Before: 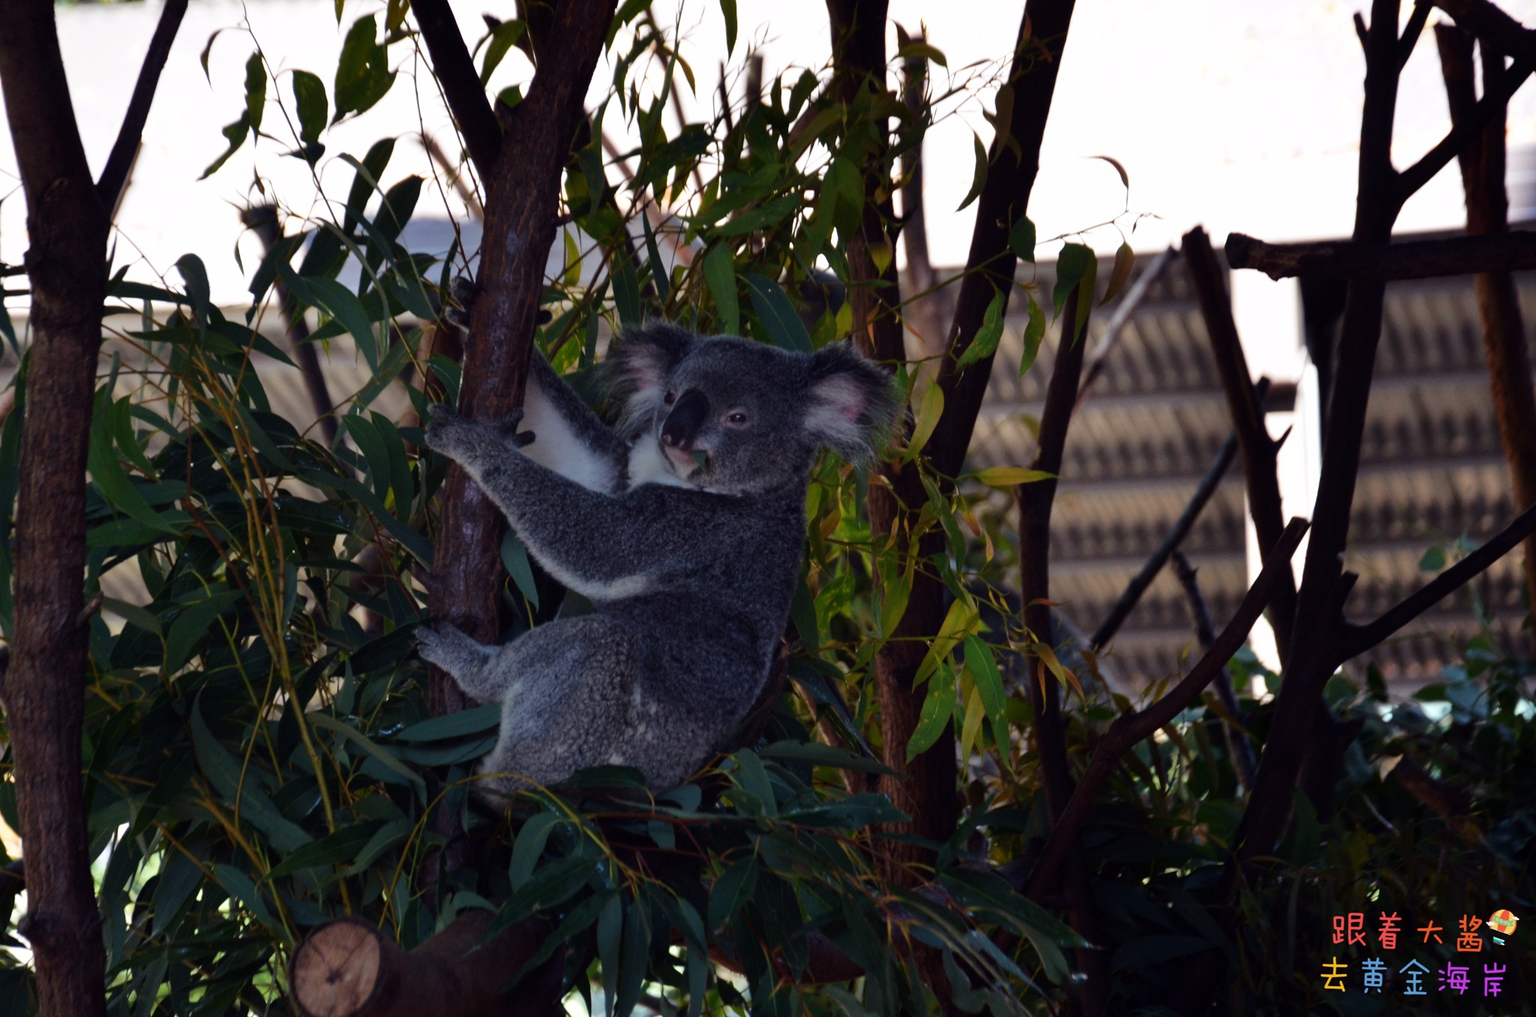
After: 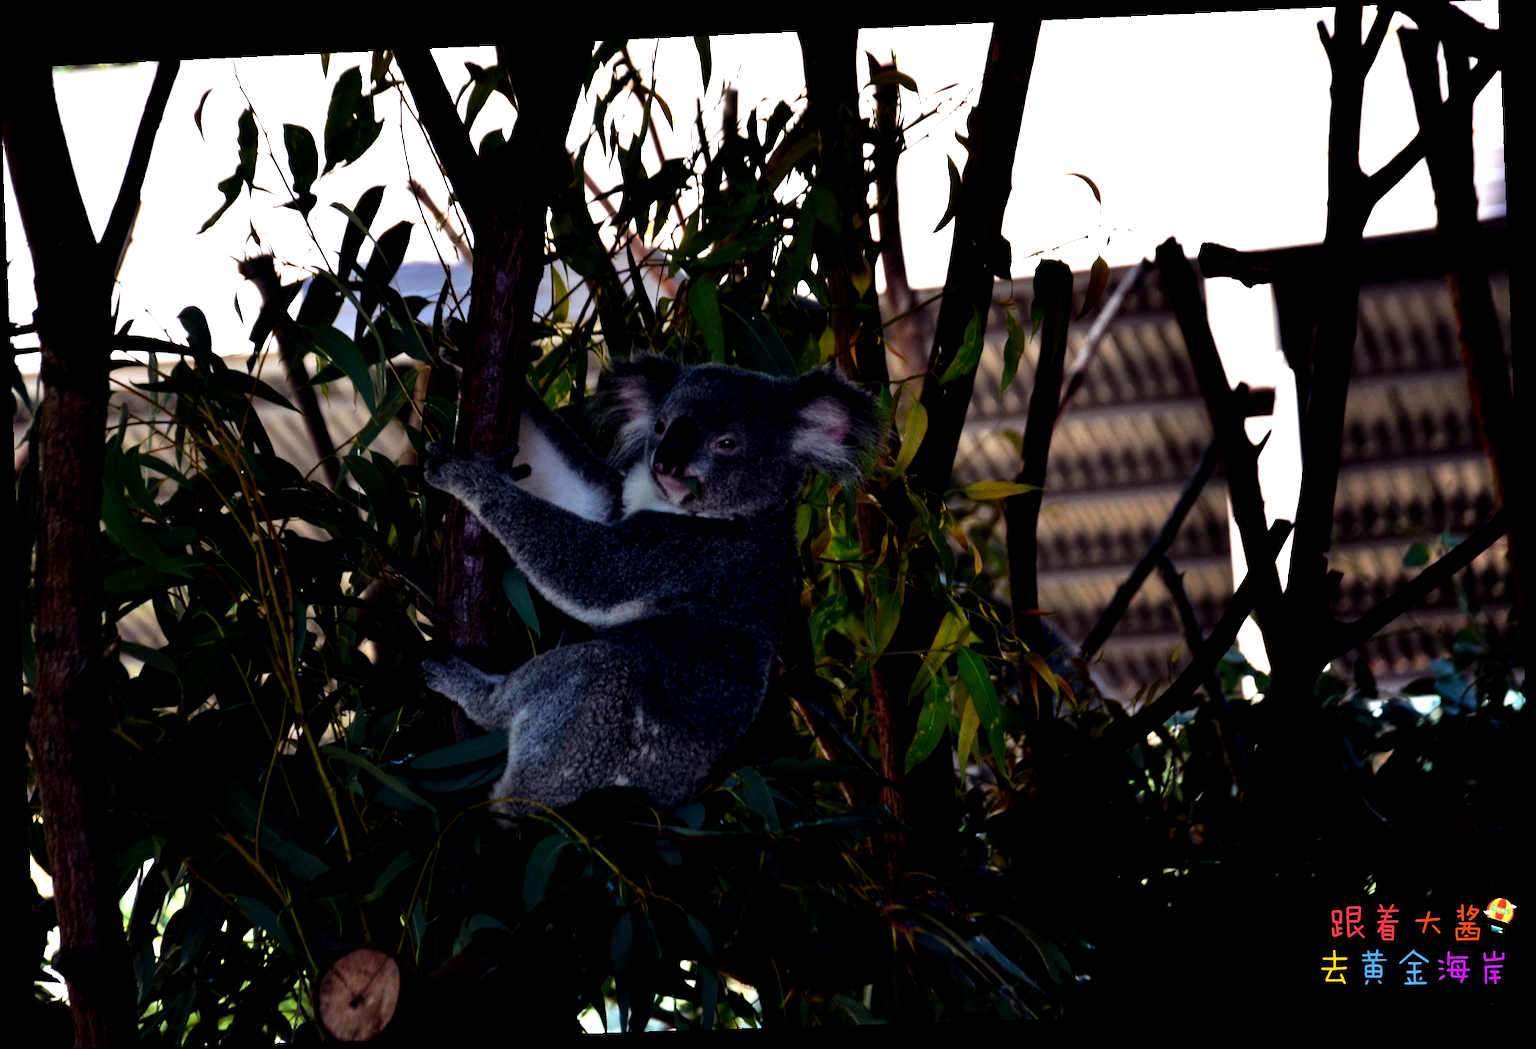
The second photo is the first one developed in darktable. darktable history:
color balance: lift [0.991, 1, 1, 1], gamma [0.996, 1, 1, 1], input saturation 98.52%, contrast 20.34%, output saturation 103.72%
tone equalizer: -8 EV -0.417 EV, -7 EV -0.389 EV, -6 EV -0.333 EV, -5 EV -0.222 EV, -3 EV 0.222 EV, -2 EV 0.333 EV, -1 EV 0.389 EV, +0 EV 0.417 EV, edges refinement/feathering 500, mask exposure compensation -1.57 EV, preserve details no
rotate and perspective: rotation -2.22°, lens shift (horizontal) -0.022, automatic cropping off
